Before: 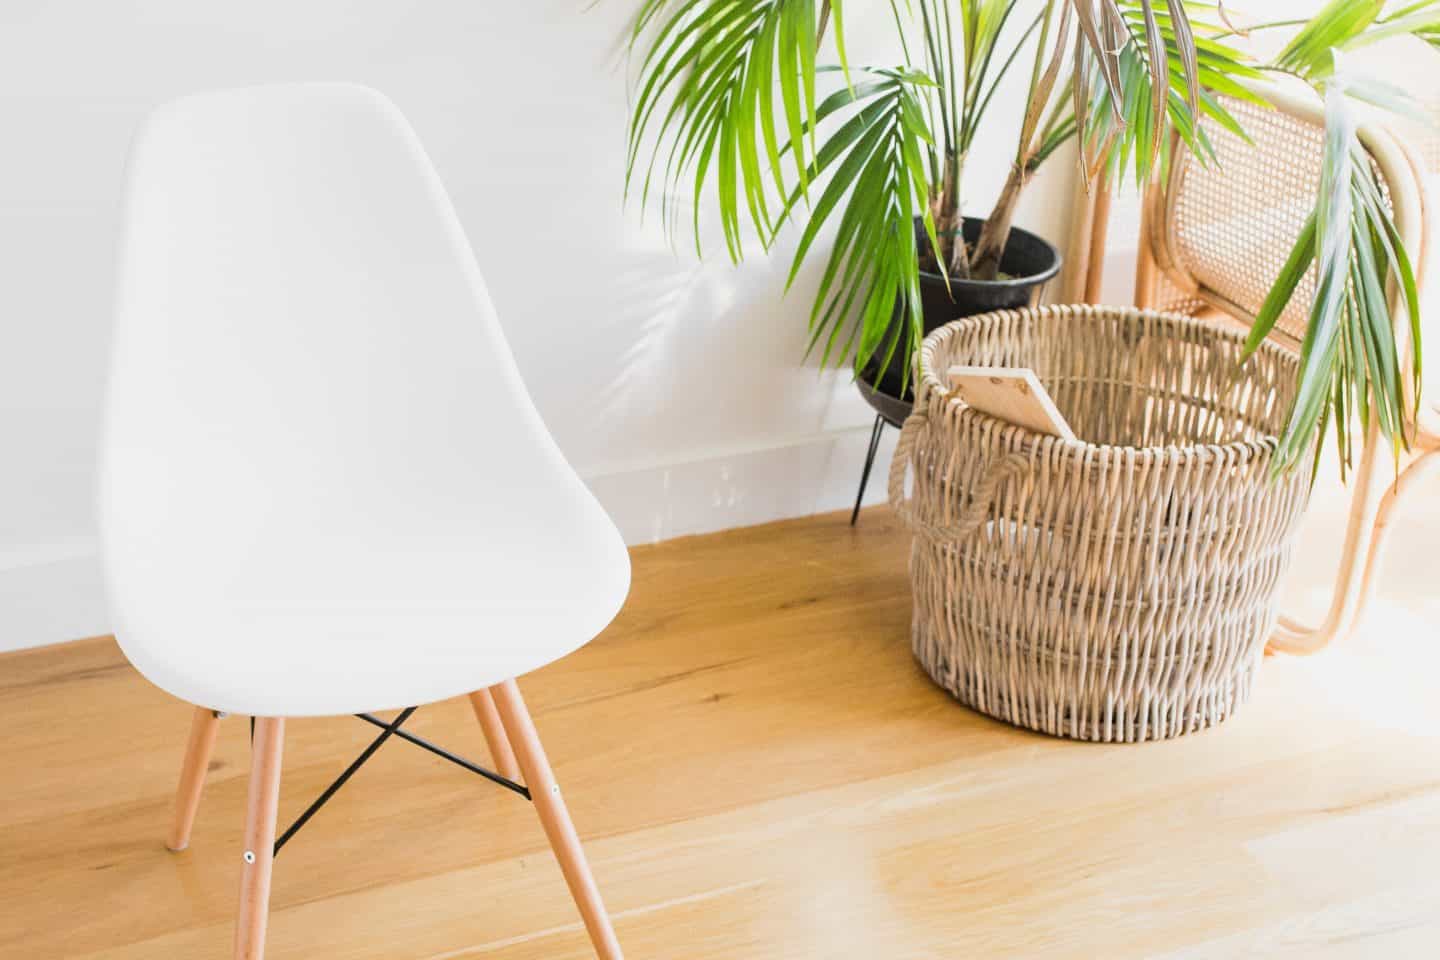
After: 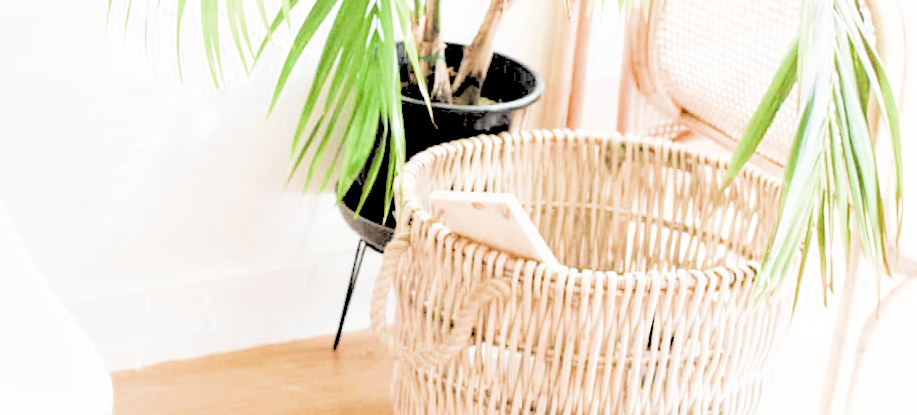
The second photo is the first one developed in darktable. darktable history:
filmic rgb: middle gray luminance 9.23%, black relative exposure -10.55 EV, white relative exposure 3.45 EV, threshold 6 EV, target black luminance 0%, hardness 5.98, latitude 59.69%, contrast 1.087, highlights saturation mix 5%, shadows ↔ highlights balance 29.23%, add noise in highlights 0, color science v3 (2019), use custom middle-gray values true, iterations of high-quality reconstruction 0, contrast in highlights soft, enable highlight reconstruction true
rgb levels: levels [[0.027, 0.429, 0.996], [0, 0.5, 1], [0, 0.5, 1]]
crop: left 36.005%, top 18.293%, right 0.31%, bottom 38.444%
